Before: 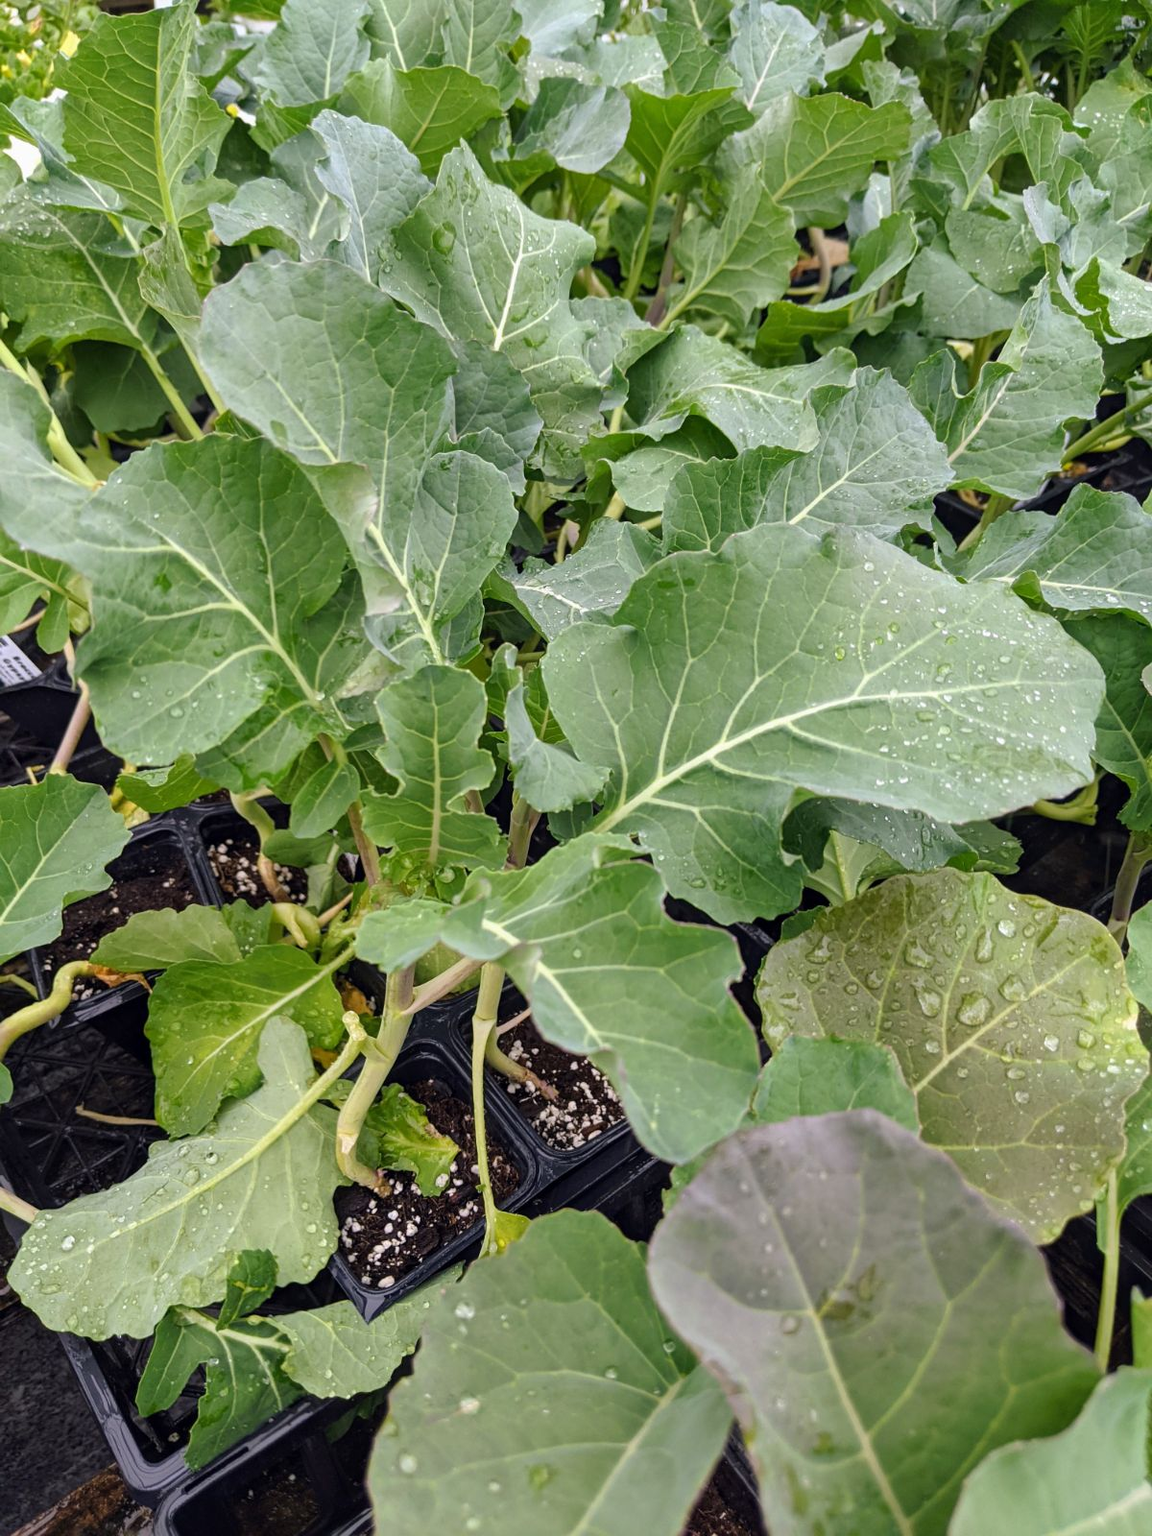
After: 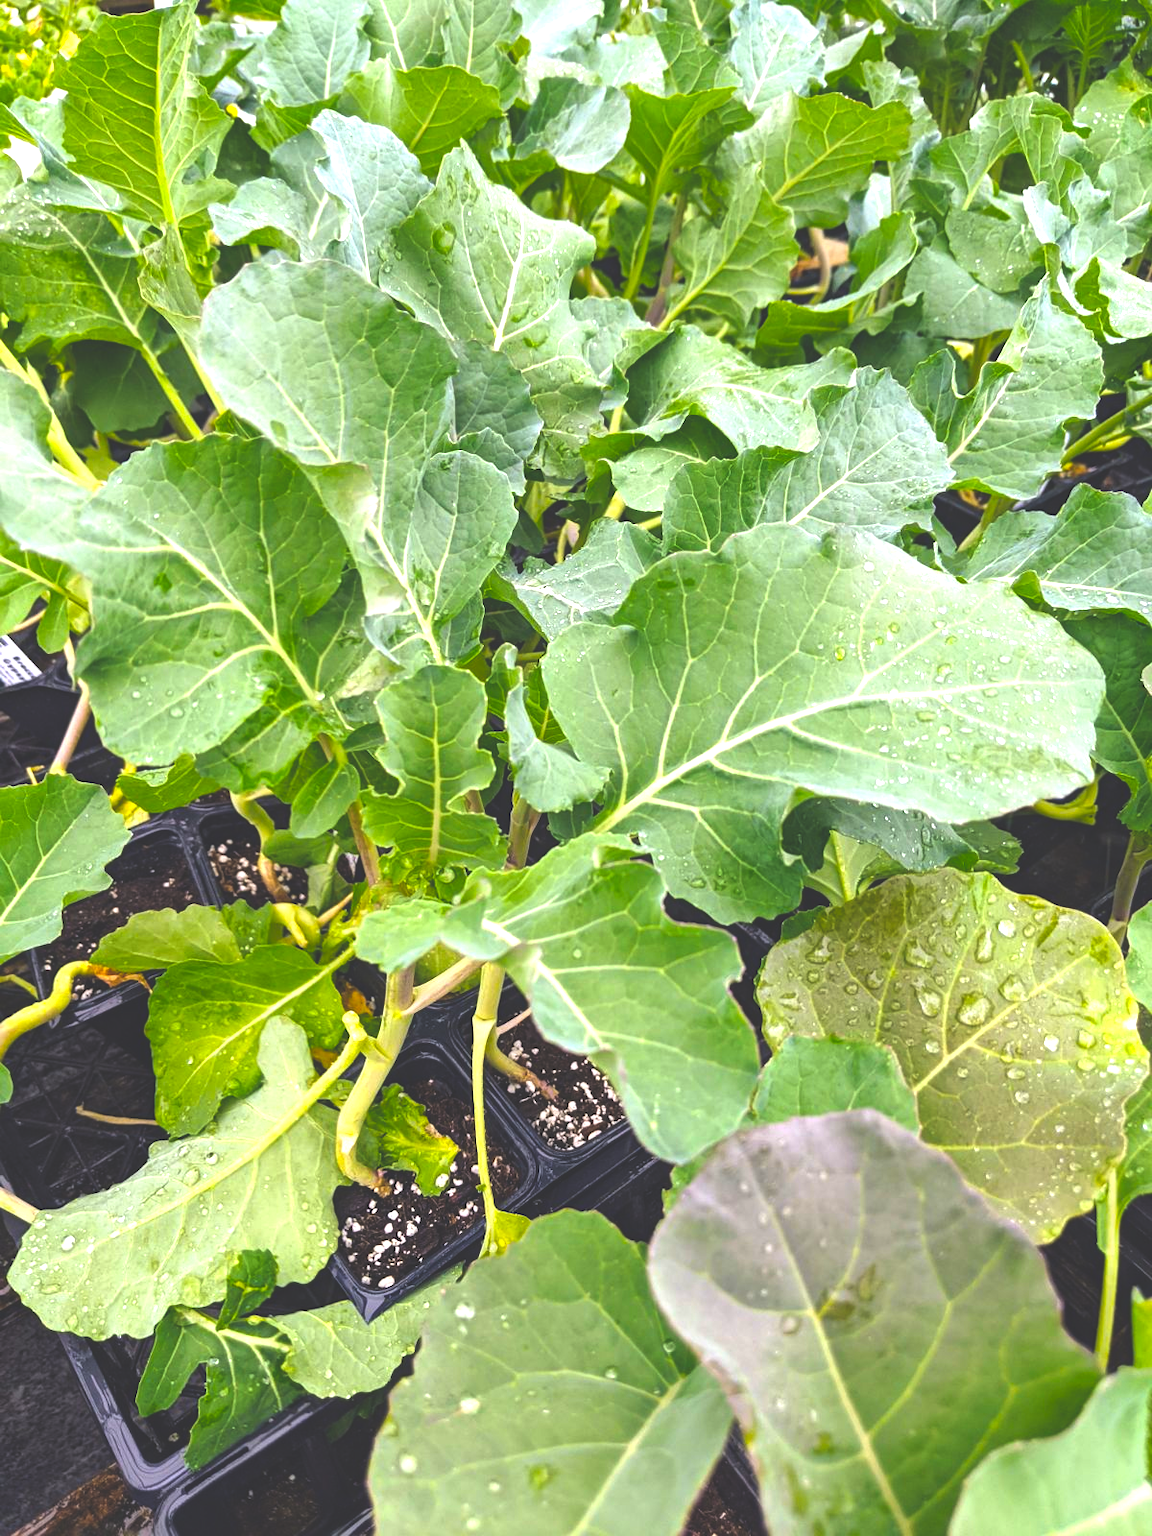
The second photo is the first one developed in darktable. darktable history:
color balance rgb: power › hue 308.15°, linear chroma grading › global chroma 0.997%, perceptual saturation grading › global saturation -0.066%, perceptual brilliance grading › global brilliance 12.273%, perceptual brilliance grading › highlights 15.008%, global vibrance 50.427%
color zones: curves: ch1 [(0.077, 0.436) (0.25, 0.5) (0.75, 0.5)]
exposure: black level correction -0.027, compensate exposure bias true, compensate highlight preservation false
